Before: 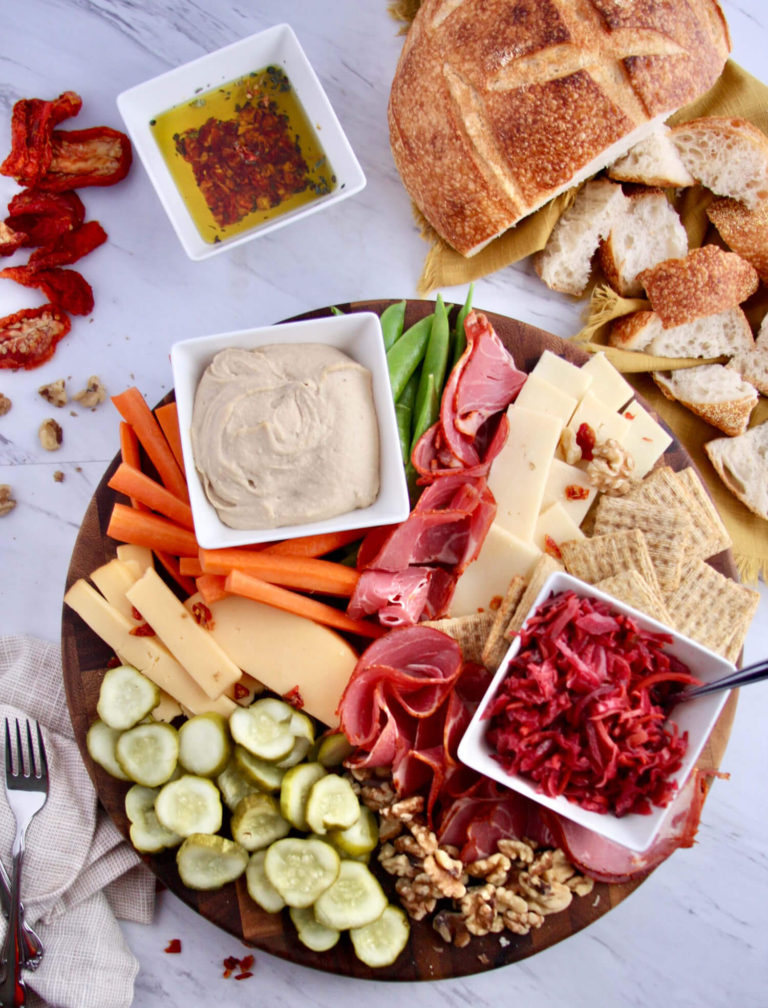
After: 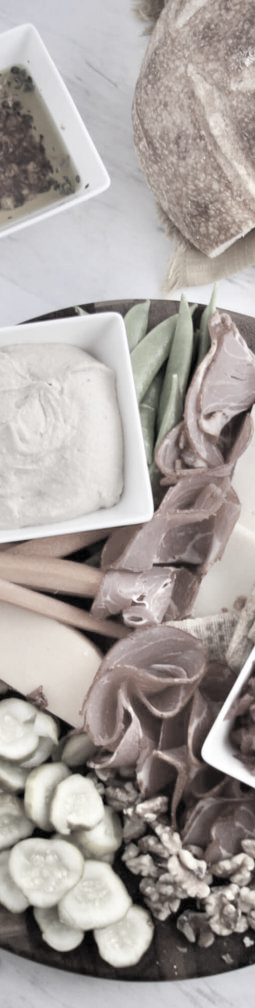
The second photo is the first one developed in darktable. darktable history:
color zones: curves: ch1 [(0.238, 0.163) (0.476, 0.2) (0.733, 0.322) (0.848, 0.134)]
crop: left 33.36%, right 33.36%
contrast brightness saturation: brightness 0.18, saturation -0.5
